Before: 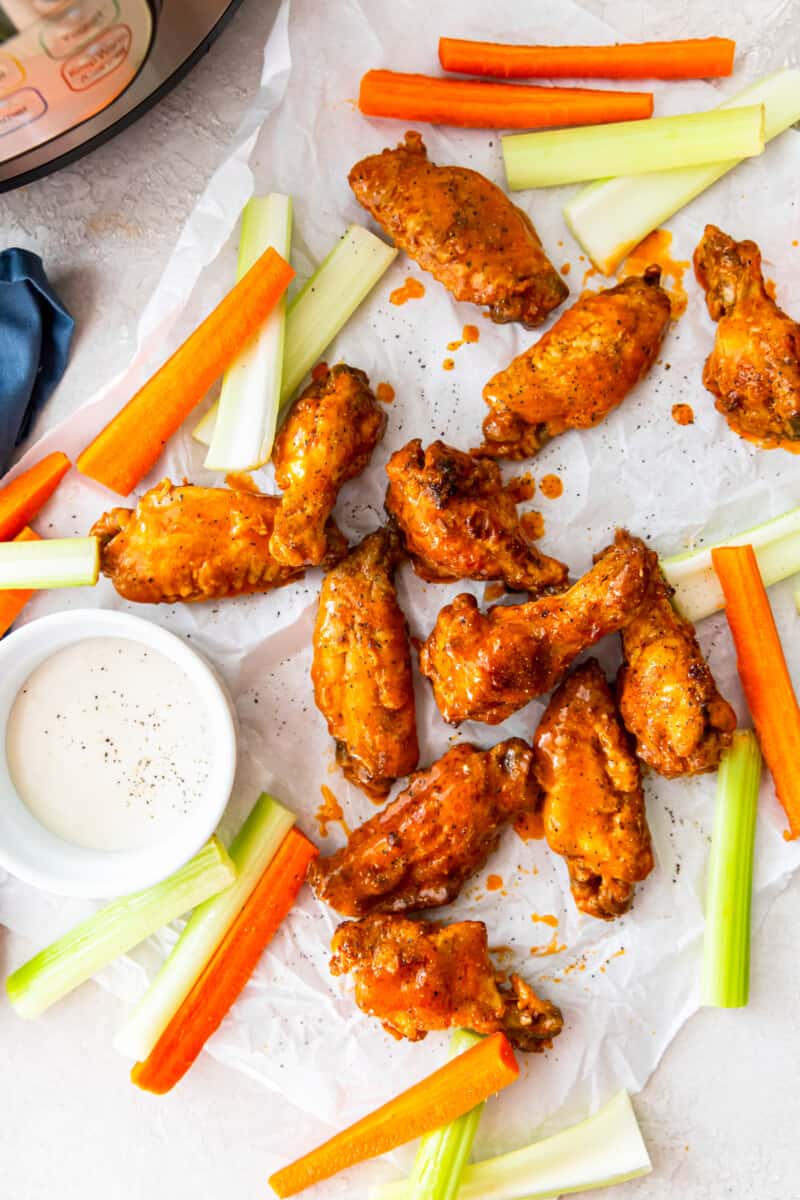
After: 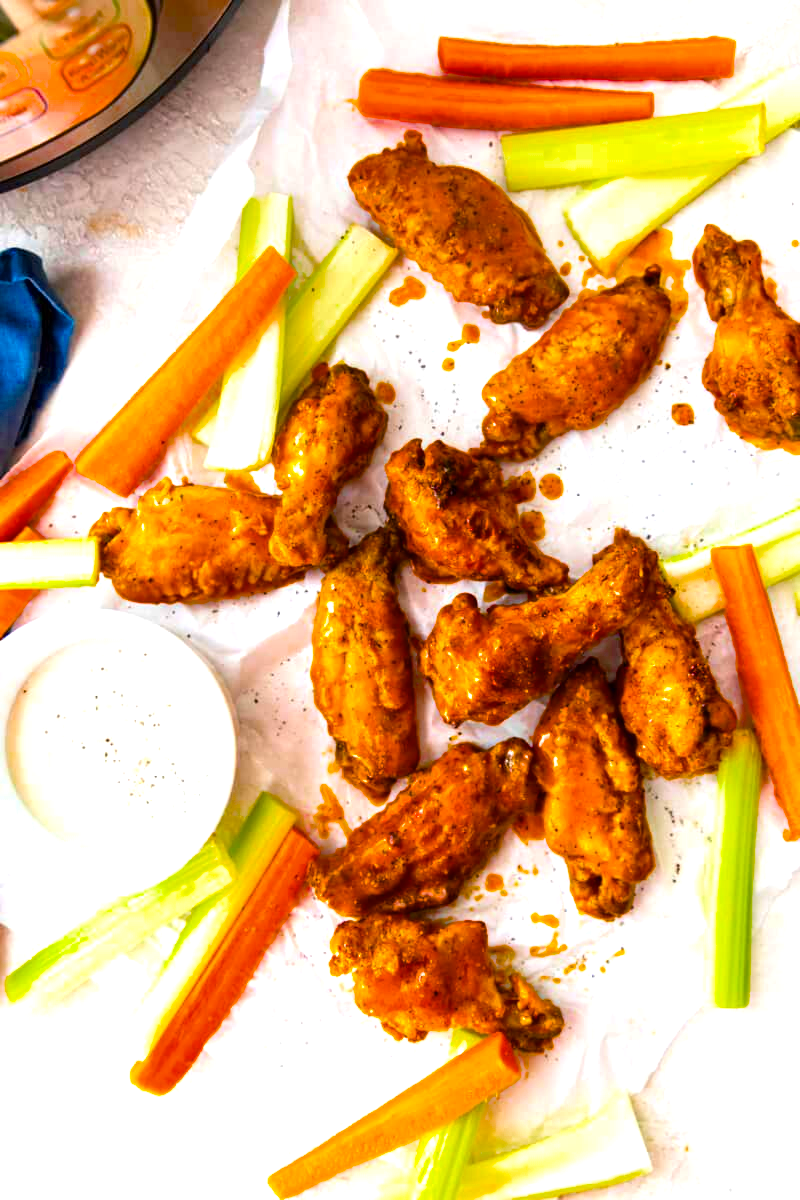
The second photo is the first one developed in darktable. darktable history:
exposure: exposure 0.602 EV, compensate highlight preservation false
color balance rgb: linear chroma grading › shadows -29.548%, linear chroma grading › global chroma 34.466%, perceptual saturation grading › global saturation 30.499%, saturation formula JzAzBz (2021)
